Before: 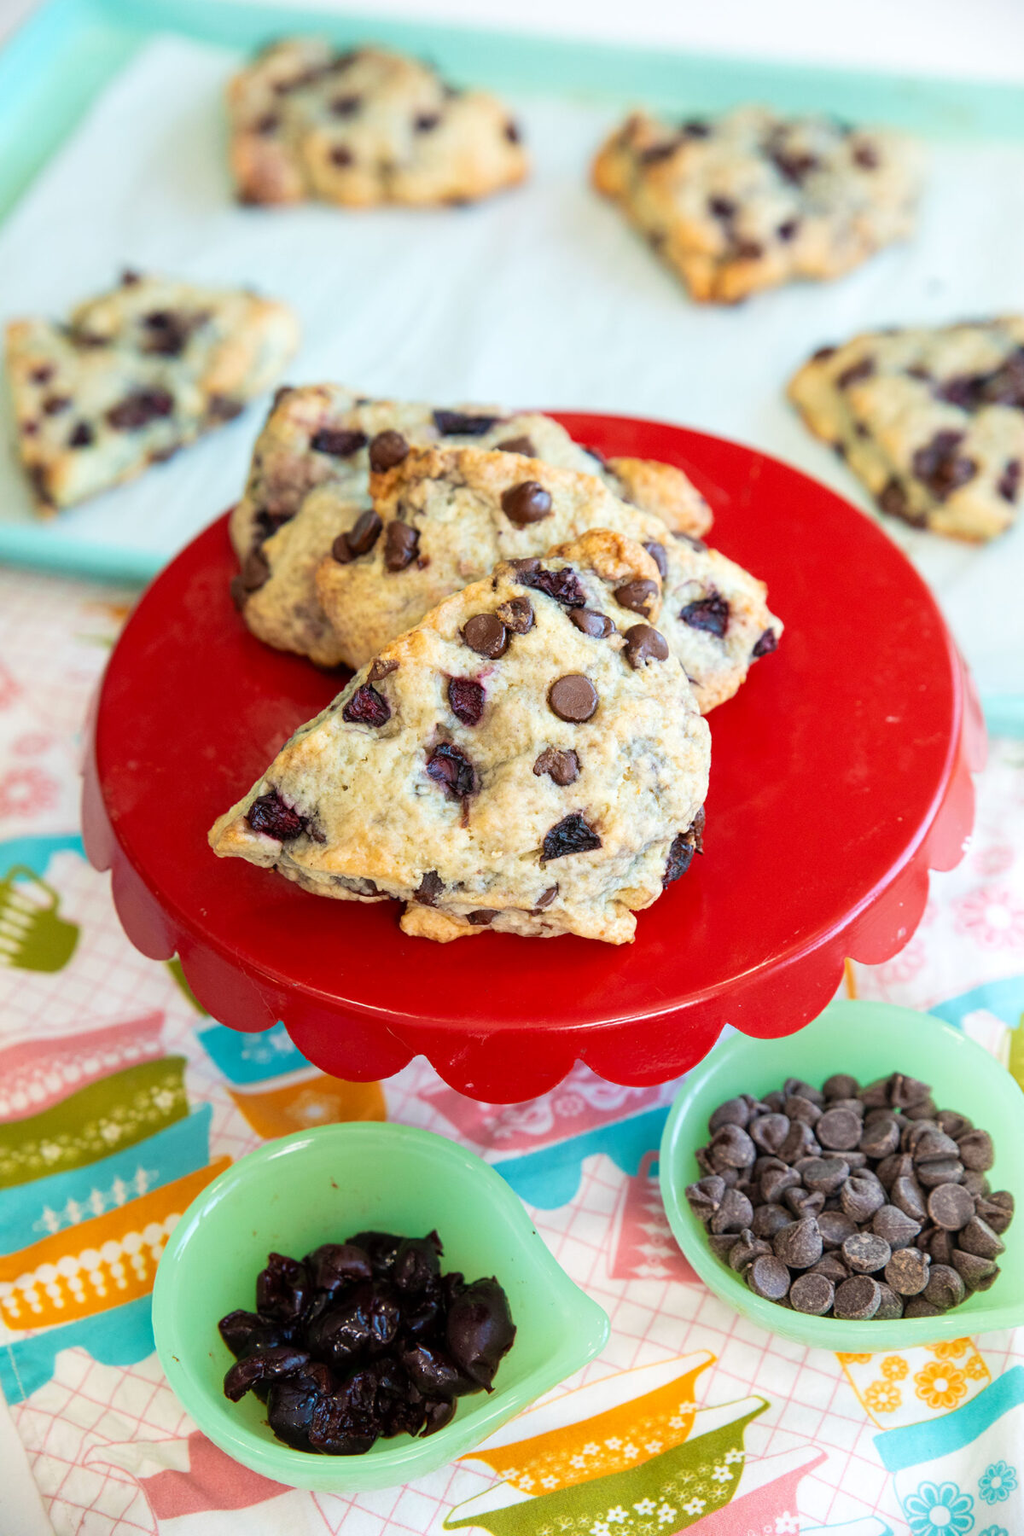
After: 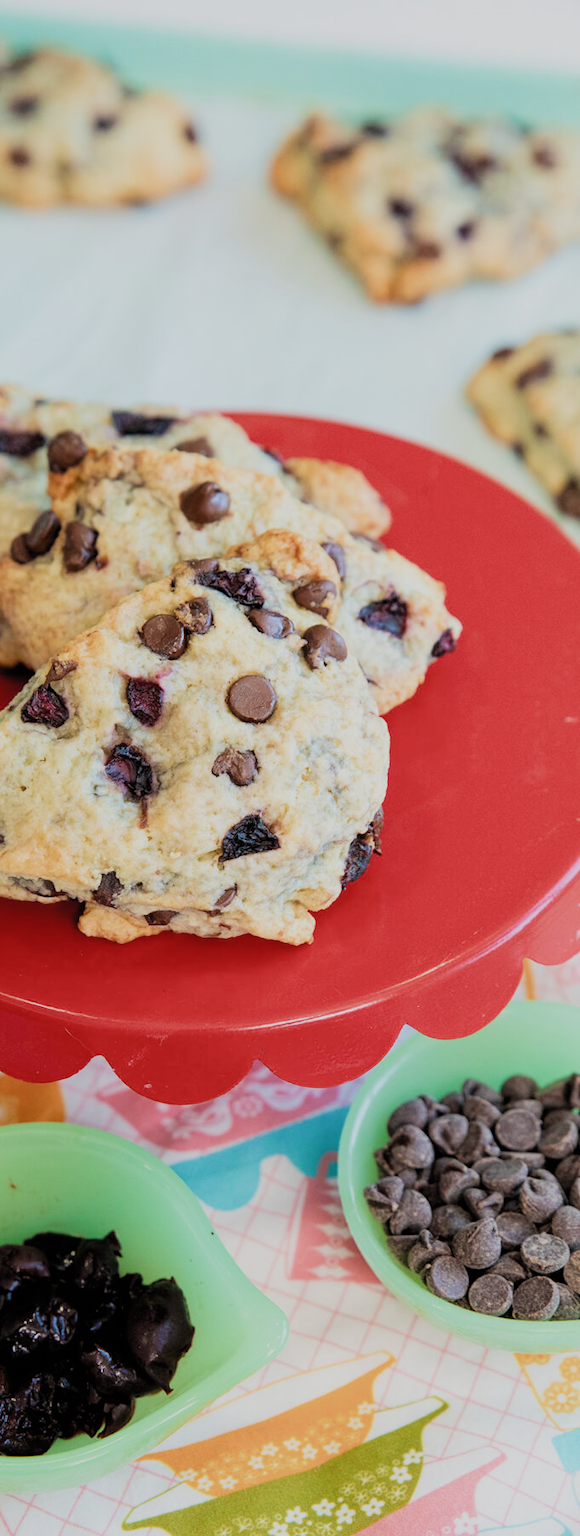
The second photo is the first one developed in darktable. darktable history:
tone equalizer: -7 EV 0.111 EV, edges refinement/feathering 500, mask exposure compensation -1.57 EV, preserve details no
crop: left 31.495%, top 0.011%, right 11.826%
filmic rgb: black relative exposure -7.65 EV, white relative exposure 4.56 EV, hardness 3.61, color science v4 (2020), iterations of high-quality reconstruction 0
